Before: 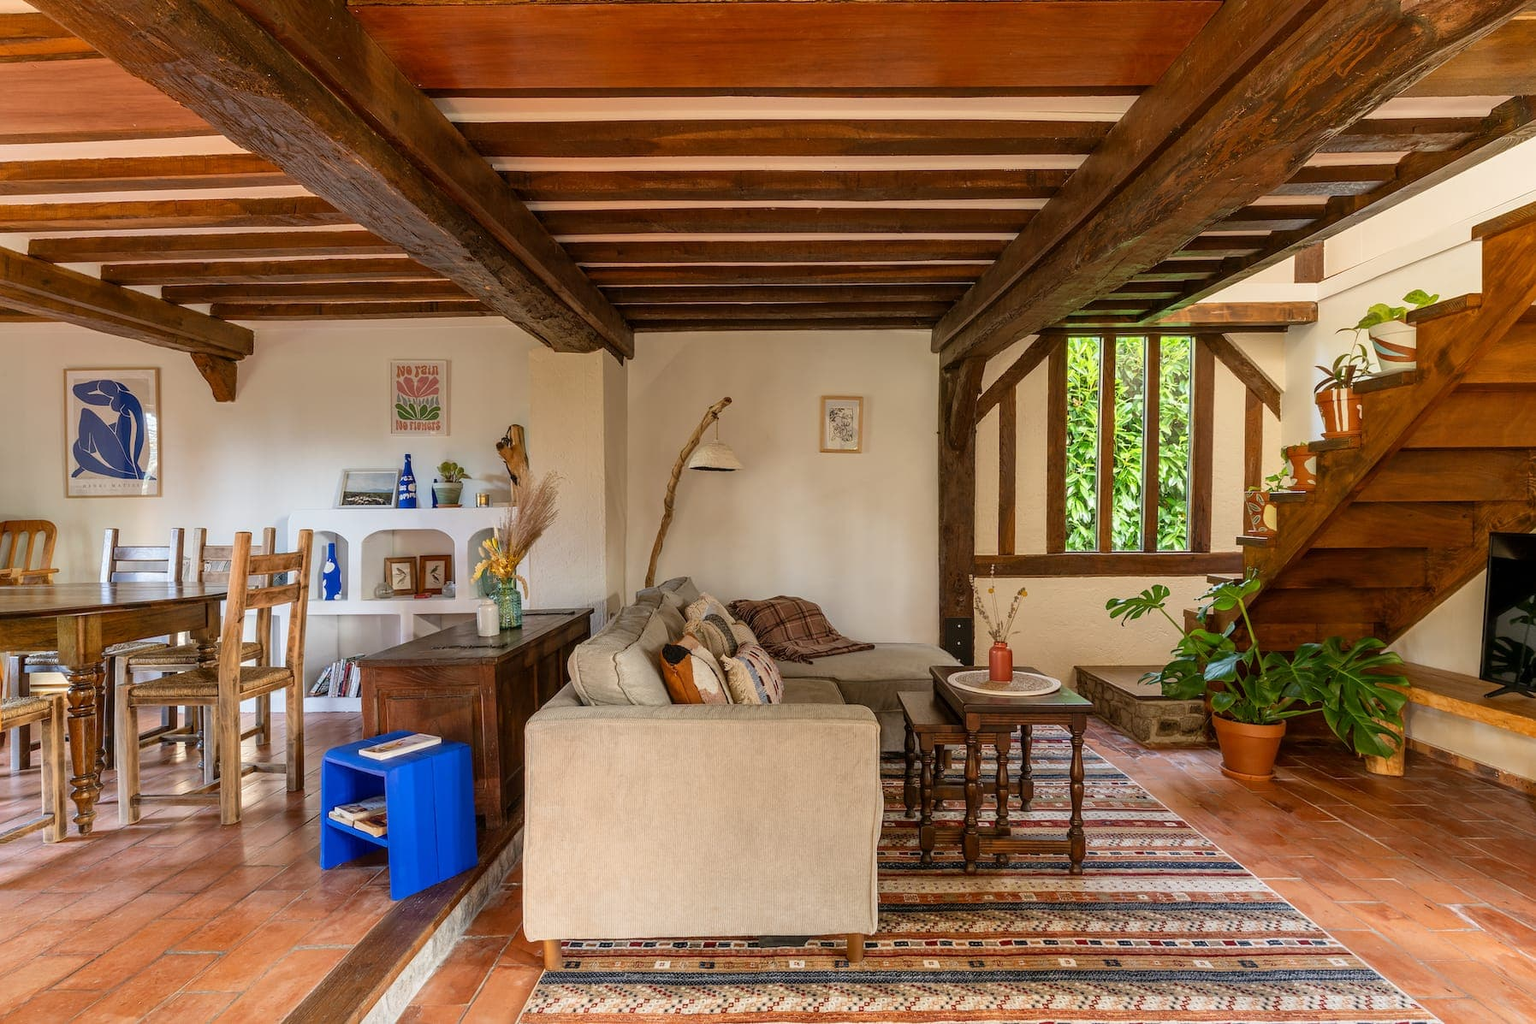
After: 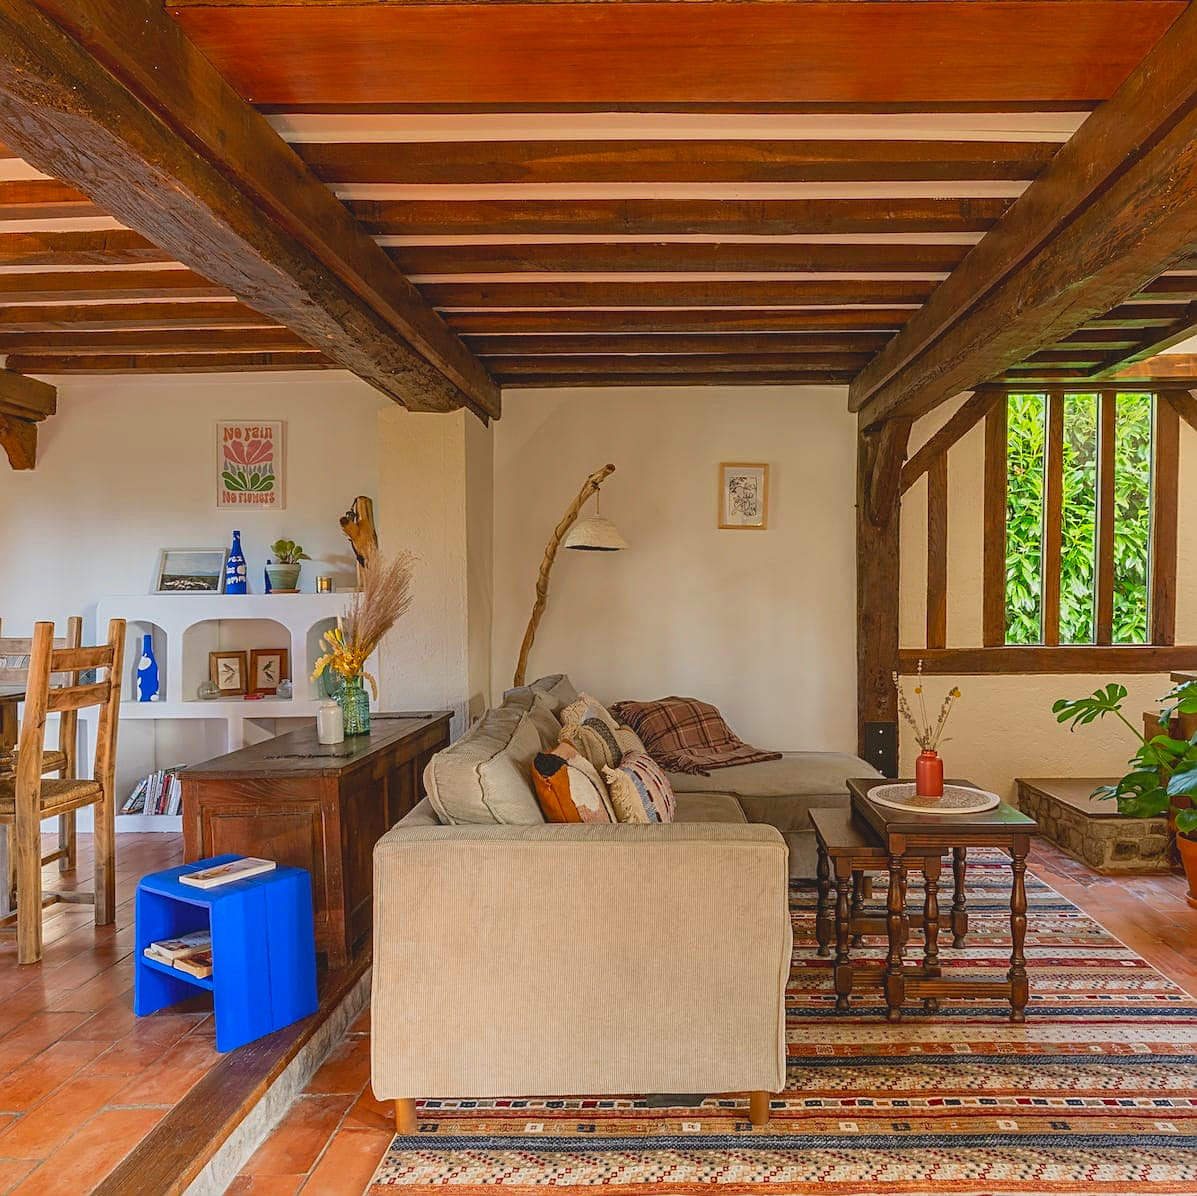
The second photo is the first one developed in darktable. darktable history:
contrast brightness saturation: contrast -0.19, saturation 0.186
crop and rotate: left 13.407%, right 19.891%
sharpen: on, module defaults
